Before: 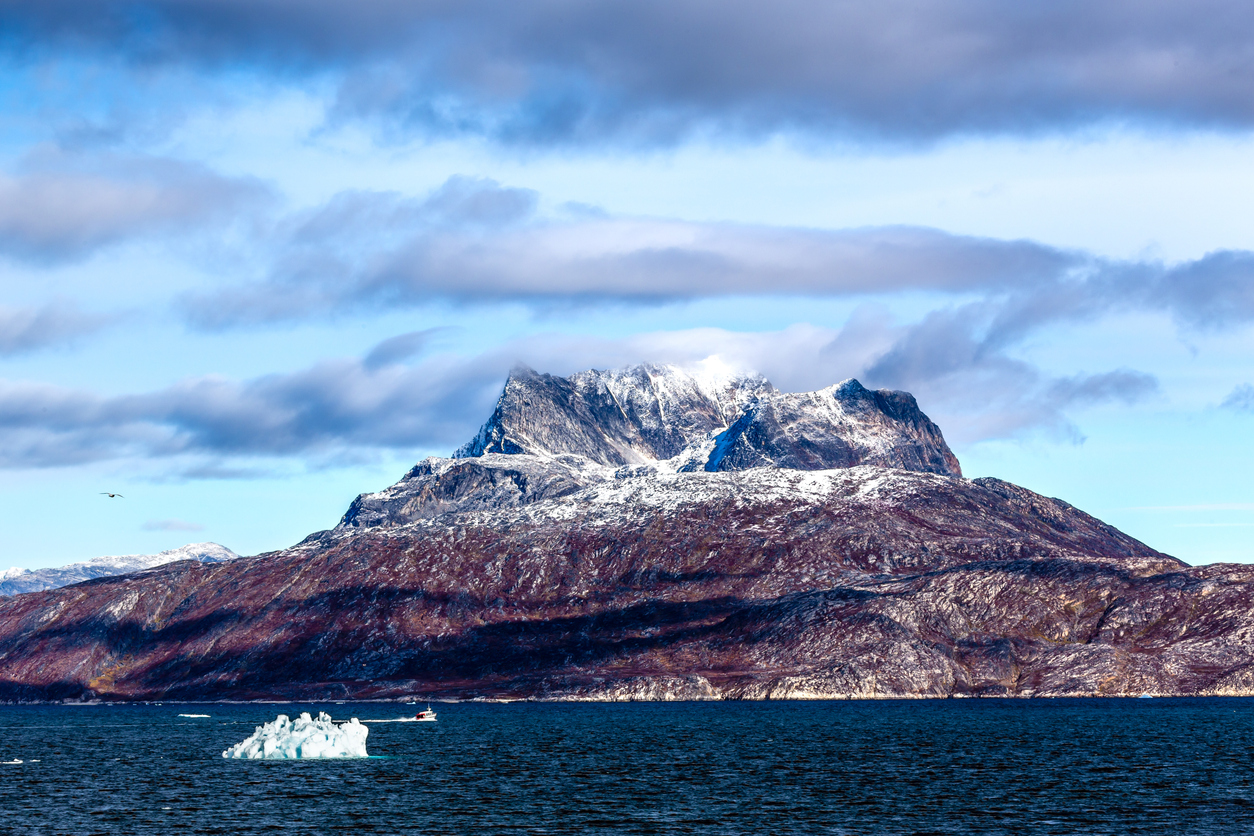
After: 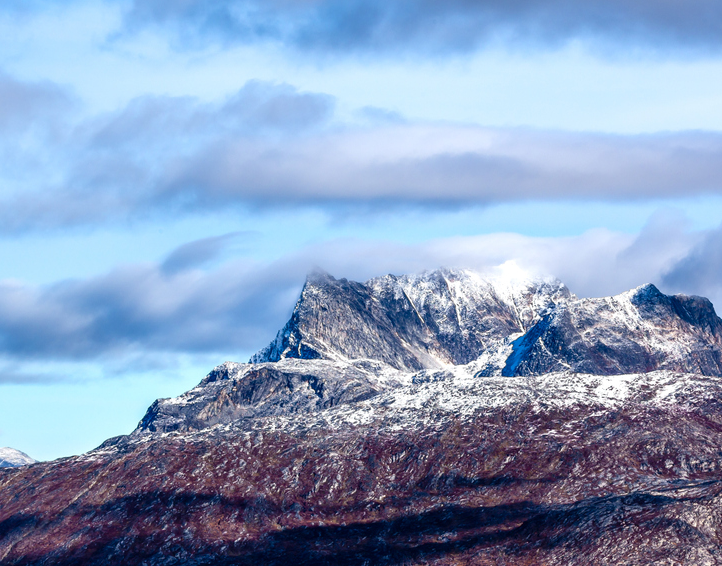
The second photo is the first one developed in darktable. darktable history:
crop: left 16.253%, top 11.387%, right 26.135%, bottom 20.825%
